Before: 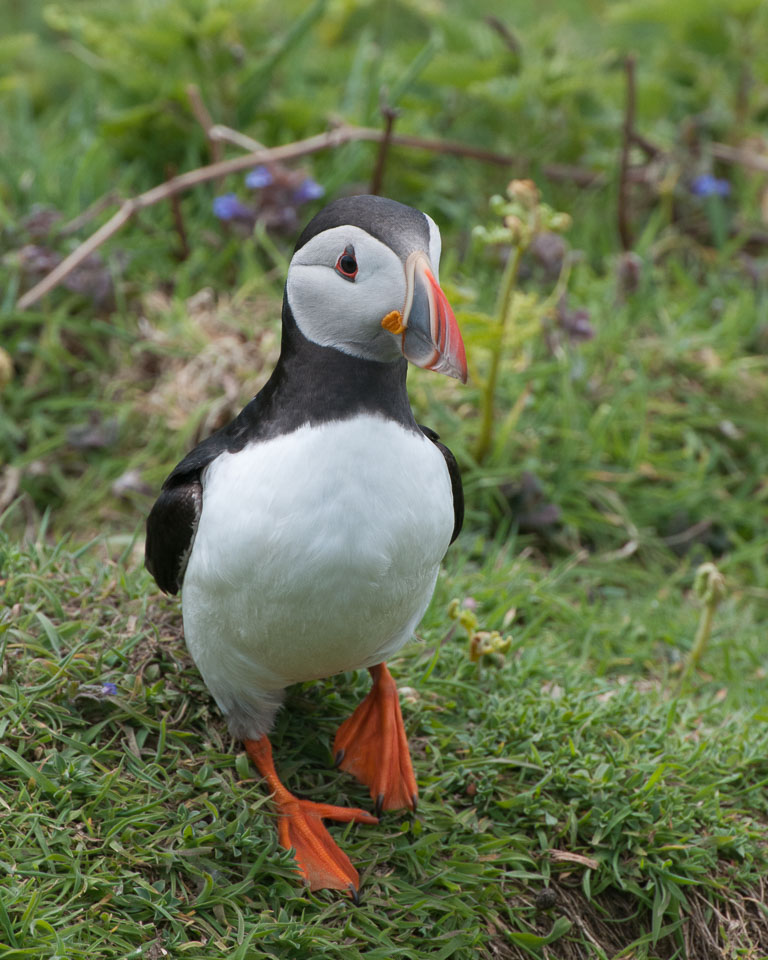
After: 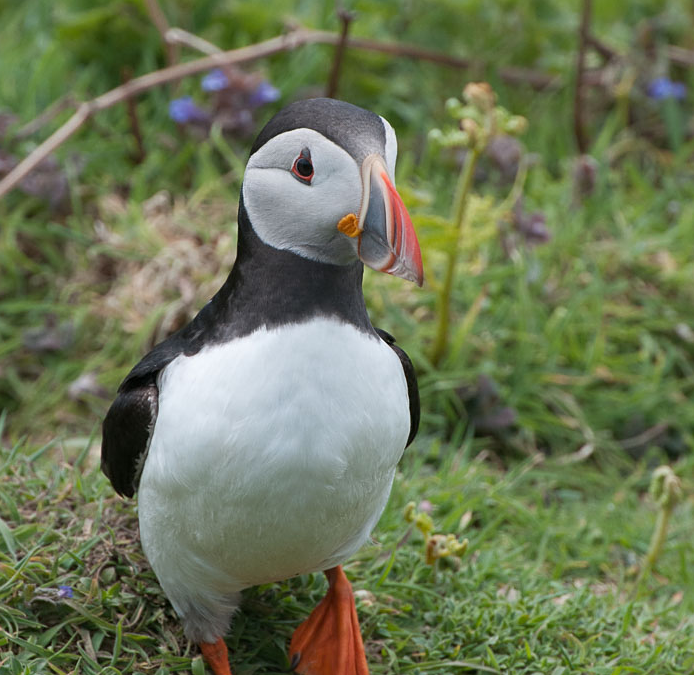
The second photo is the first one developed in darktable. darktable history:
sharpen: amount 0.207
crop: left 5.77%, top 10.15%, right 3.816%, bottom 19.477%
base curve: preserve colors none
